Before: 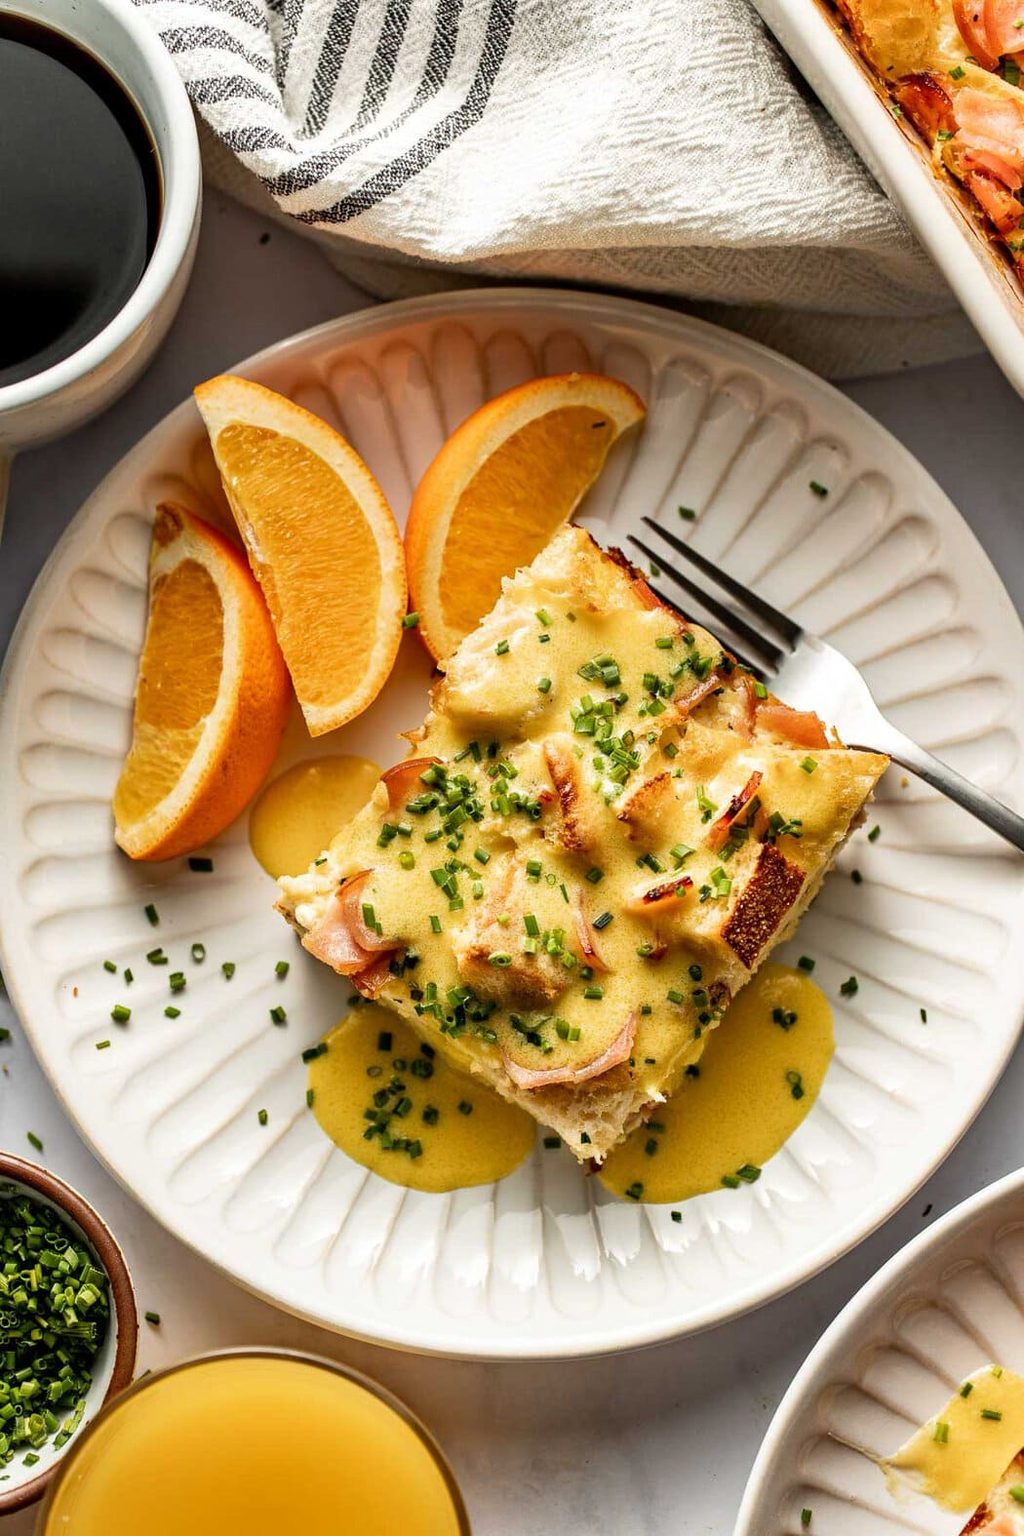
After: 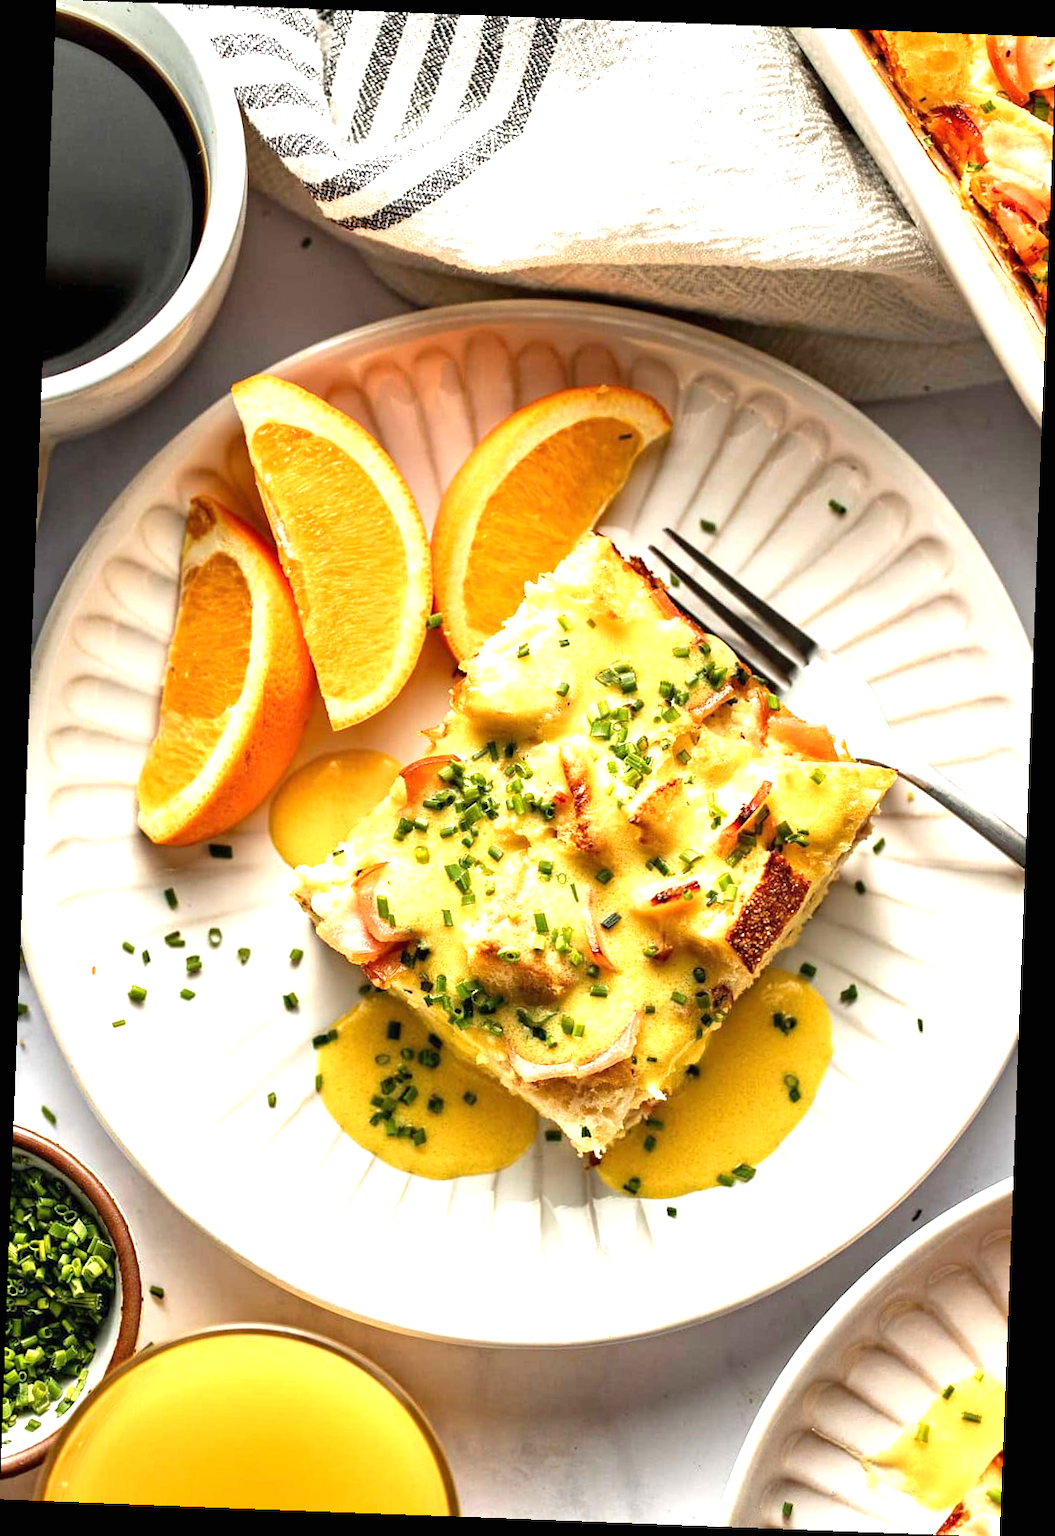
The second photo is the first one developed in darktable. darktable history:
rotate and perspective: rotation 2.17°, automatic cropping off
exposure: black level correction 0, exposure 0.95 EV, compensate exposure bias true, compensate highlight preservation false
